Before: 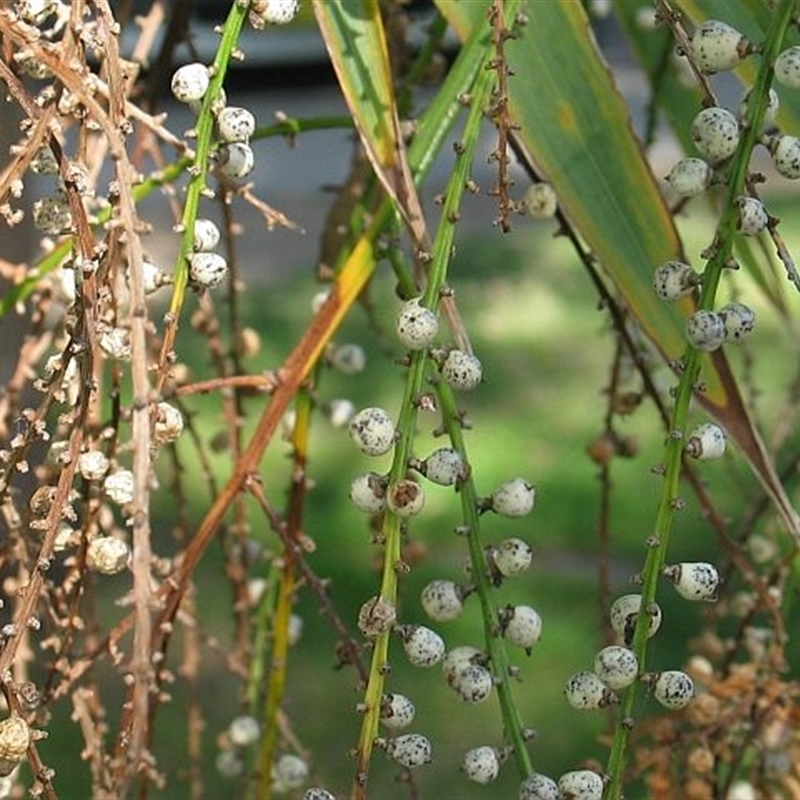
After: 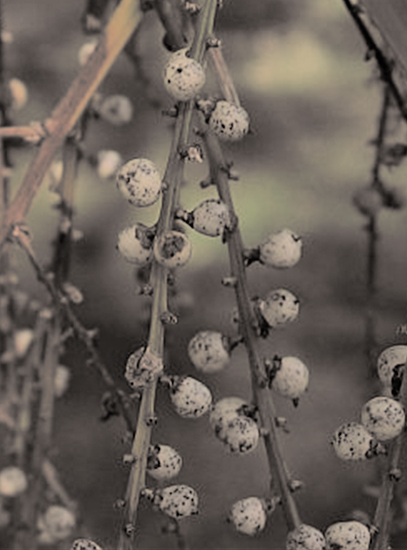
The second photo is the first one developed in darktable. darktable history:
split-toning: shadows › hue 26°, shadows › saturation 0.09, highlights › hue 40°, highlights › saturation 0.18, balance -63, compress 0%
crop and rotate: left 29.237%, top 31.152%, right 19.807%
white balance: red 1.127, blue 0.943
filmic rgb: black relative exposure -6.15 EV, white relative exposure 6.96 EV, hardness 2.23, color science v6 (2022)
